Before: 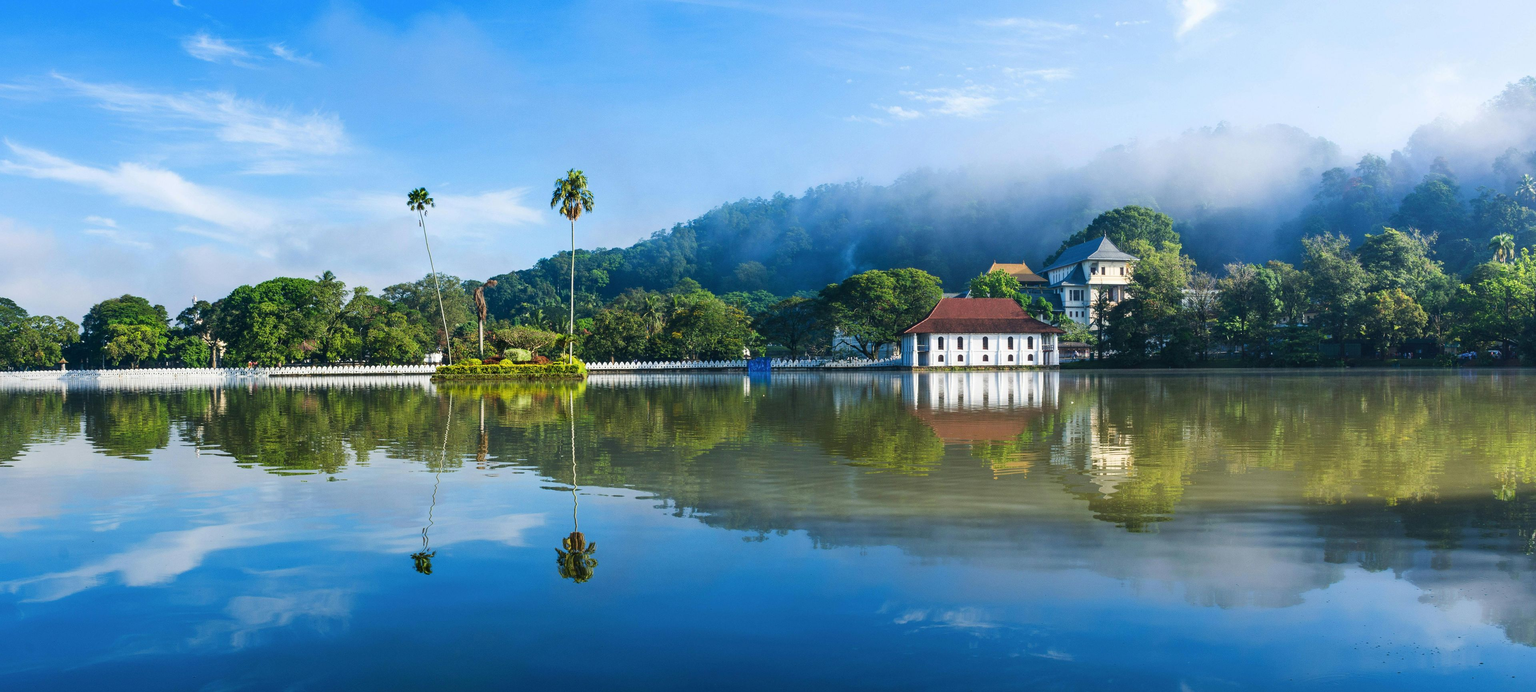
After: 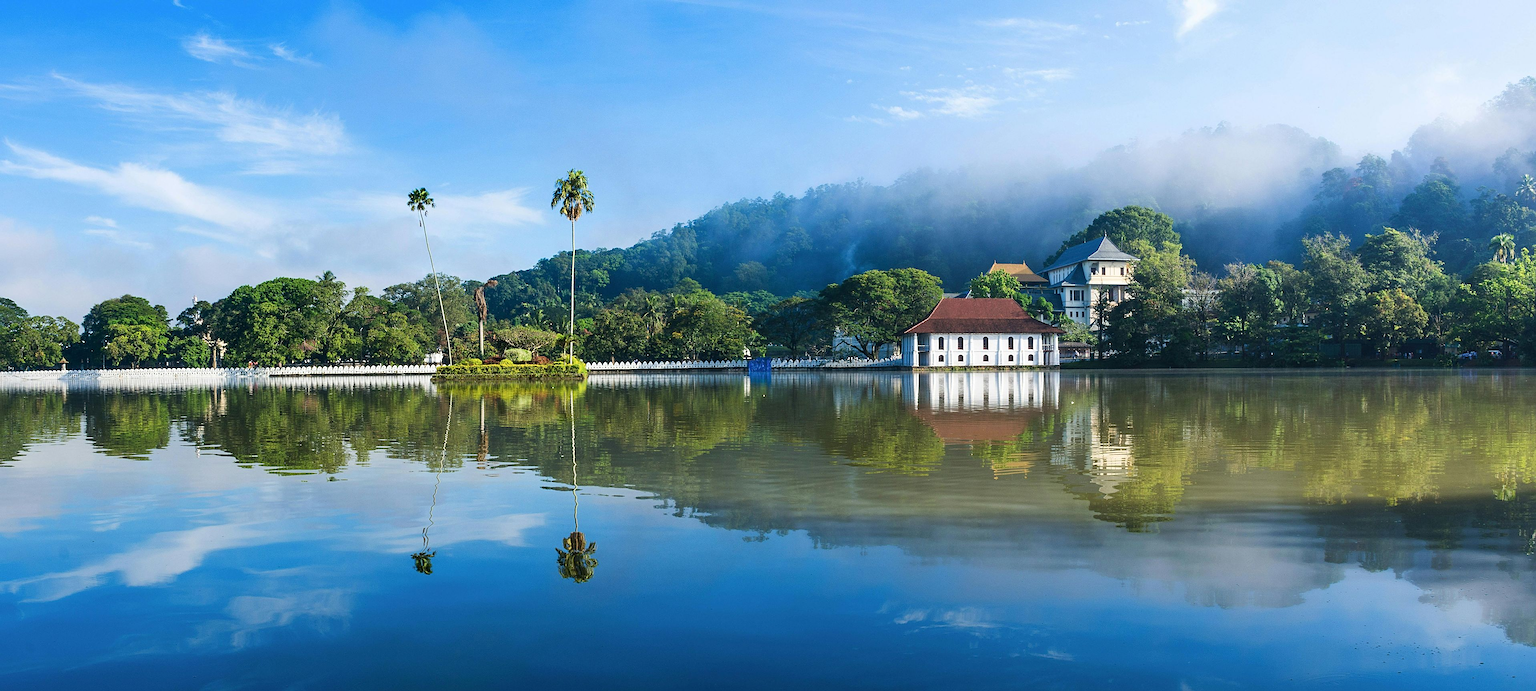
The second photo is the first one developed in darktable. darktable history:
tone equalizer: on, module defaults
sharpen: on, module defaults
color zones: curves: ch1 [(0, 0.469) (0.01, 0.469) (0.12, 0.446) (0.248, 0.469) (0.5, 0.5) (0.748, 0.5) (0.99, 0.469) (1, 0.469)]
